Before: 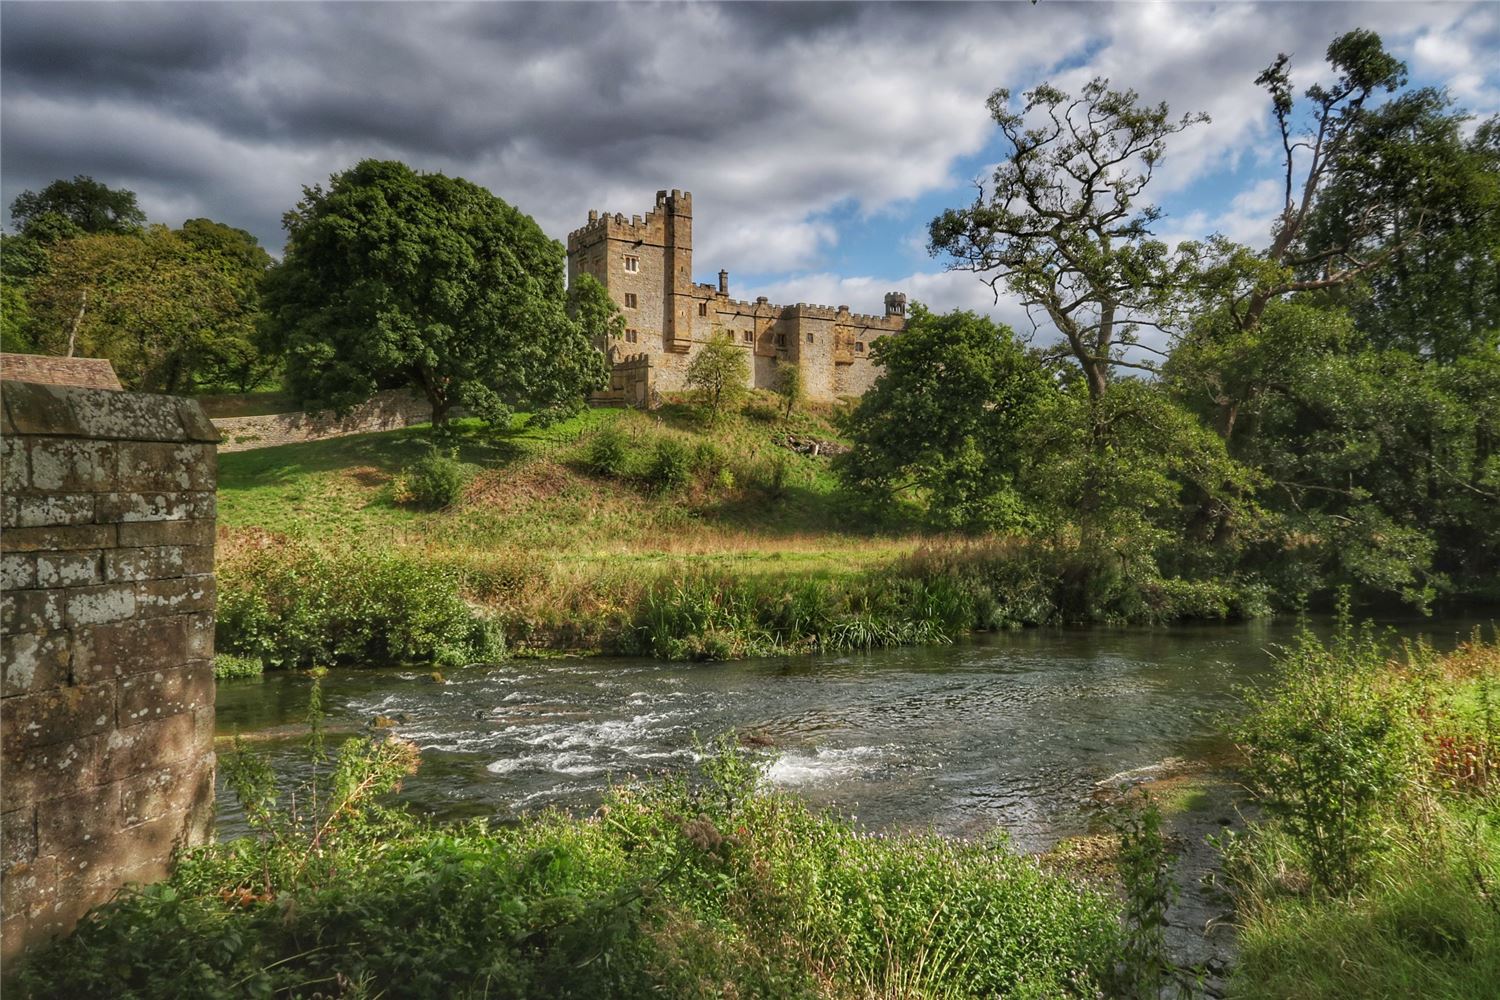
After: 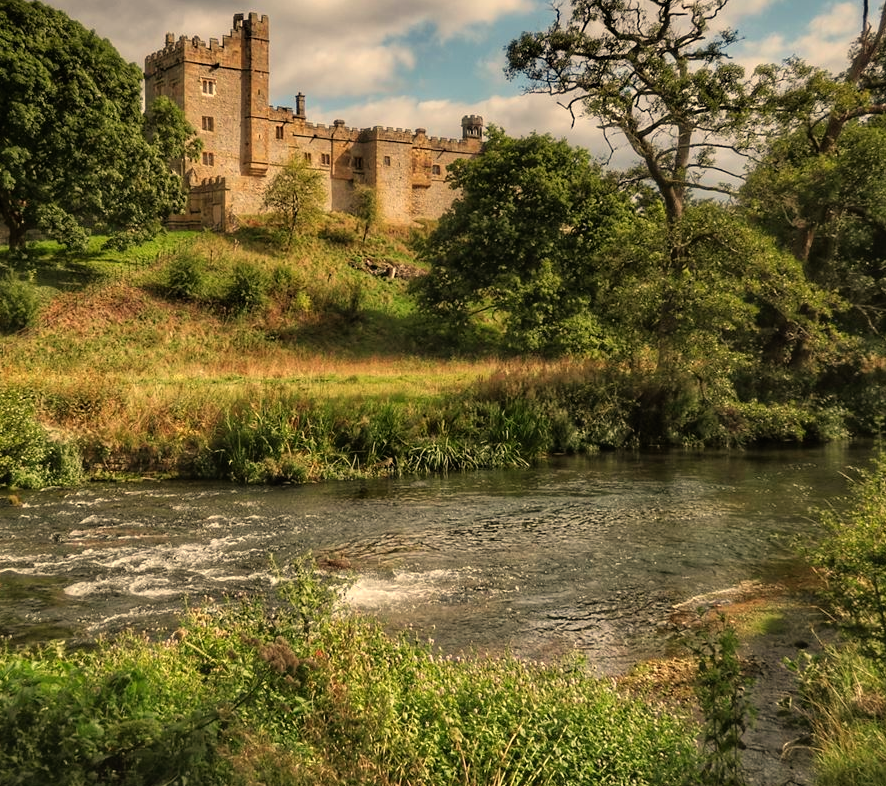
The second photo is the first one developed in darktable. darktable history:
rgb curve: curves: ch0 [(0, 0) (0.136, 0.078) (0.262, 0.245) (0.414, 0.42) (1, 1)], compensate middle gray true, preserve colors basic power
crop and rotate: left 28.256%, top 17.734%, right 12.656%, bottom 3.573%
white balance: red 1.138, green 0.996, blue 0.812
